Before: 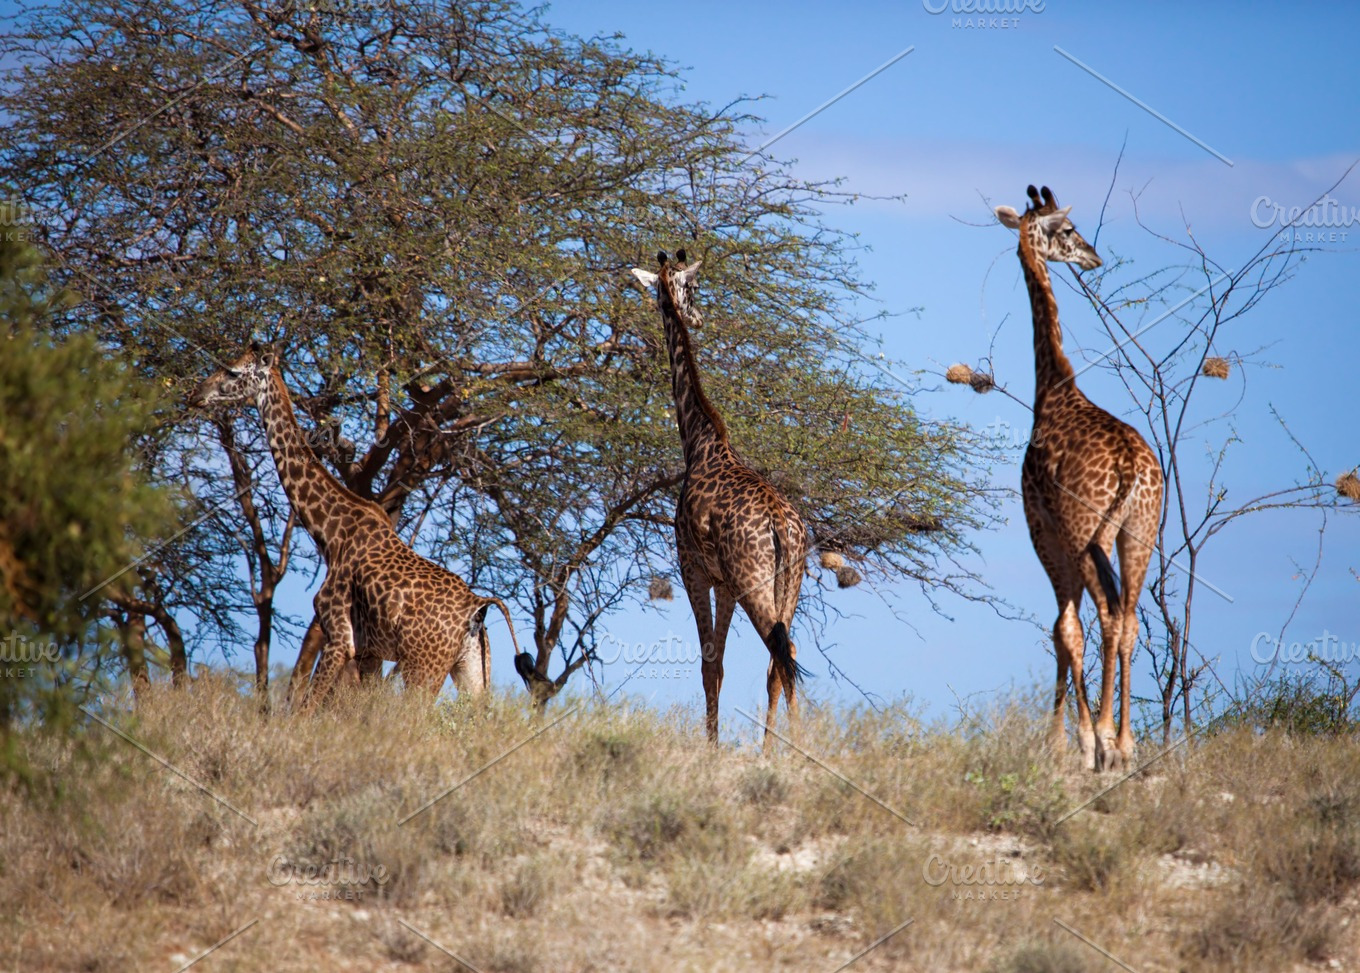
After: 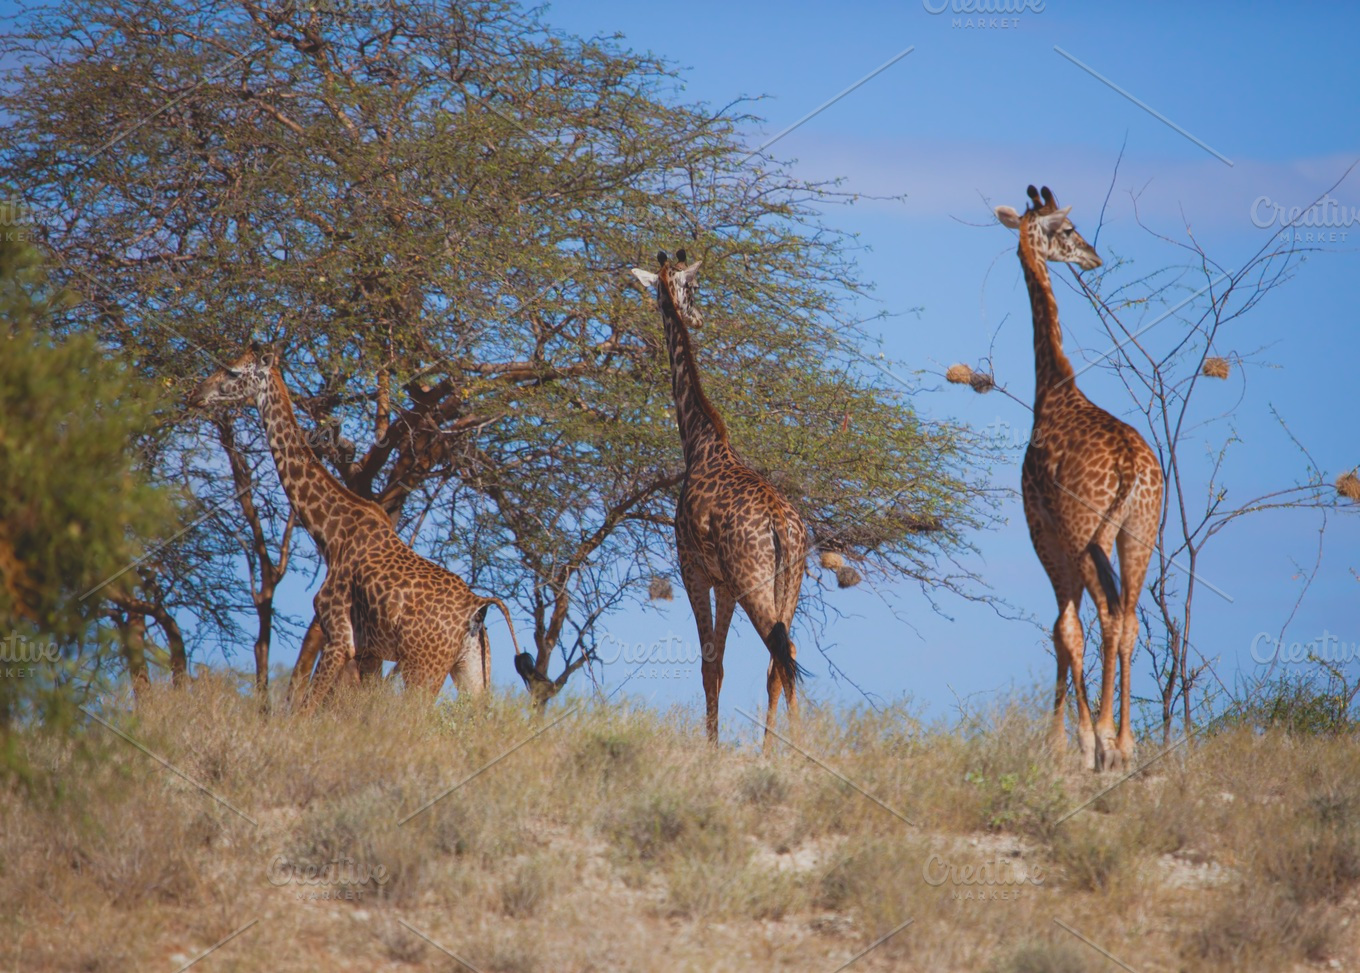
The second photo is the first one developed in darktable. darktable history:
contrast equalizer: y [[0.5, 0.501, 0.525, 0.597, 0.58, 0.514], [0.5 ×6], [0.5 ×6], [0 ×6], [0 ×6]], mix -0.216
contrast brightness saturation: contrast -0.277
